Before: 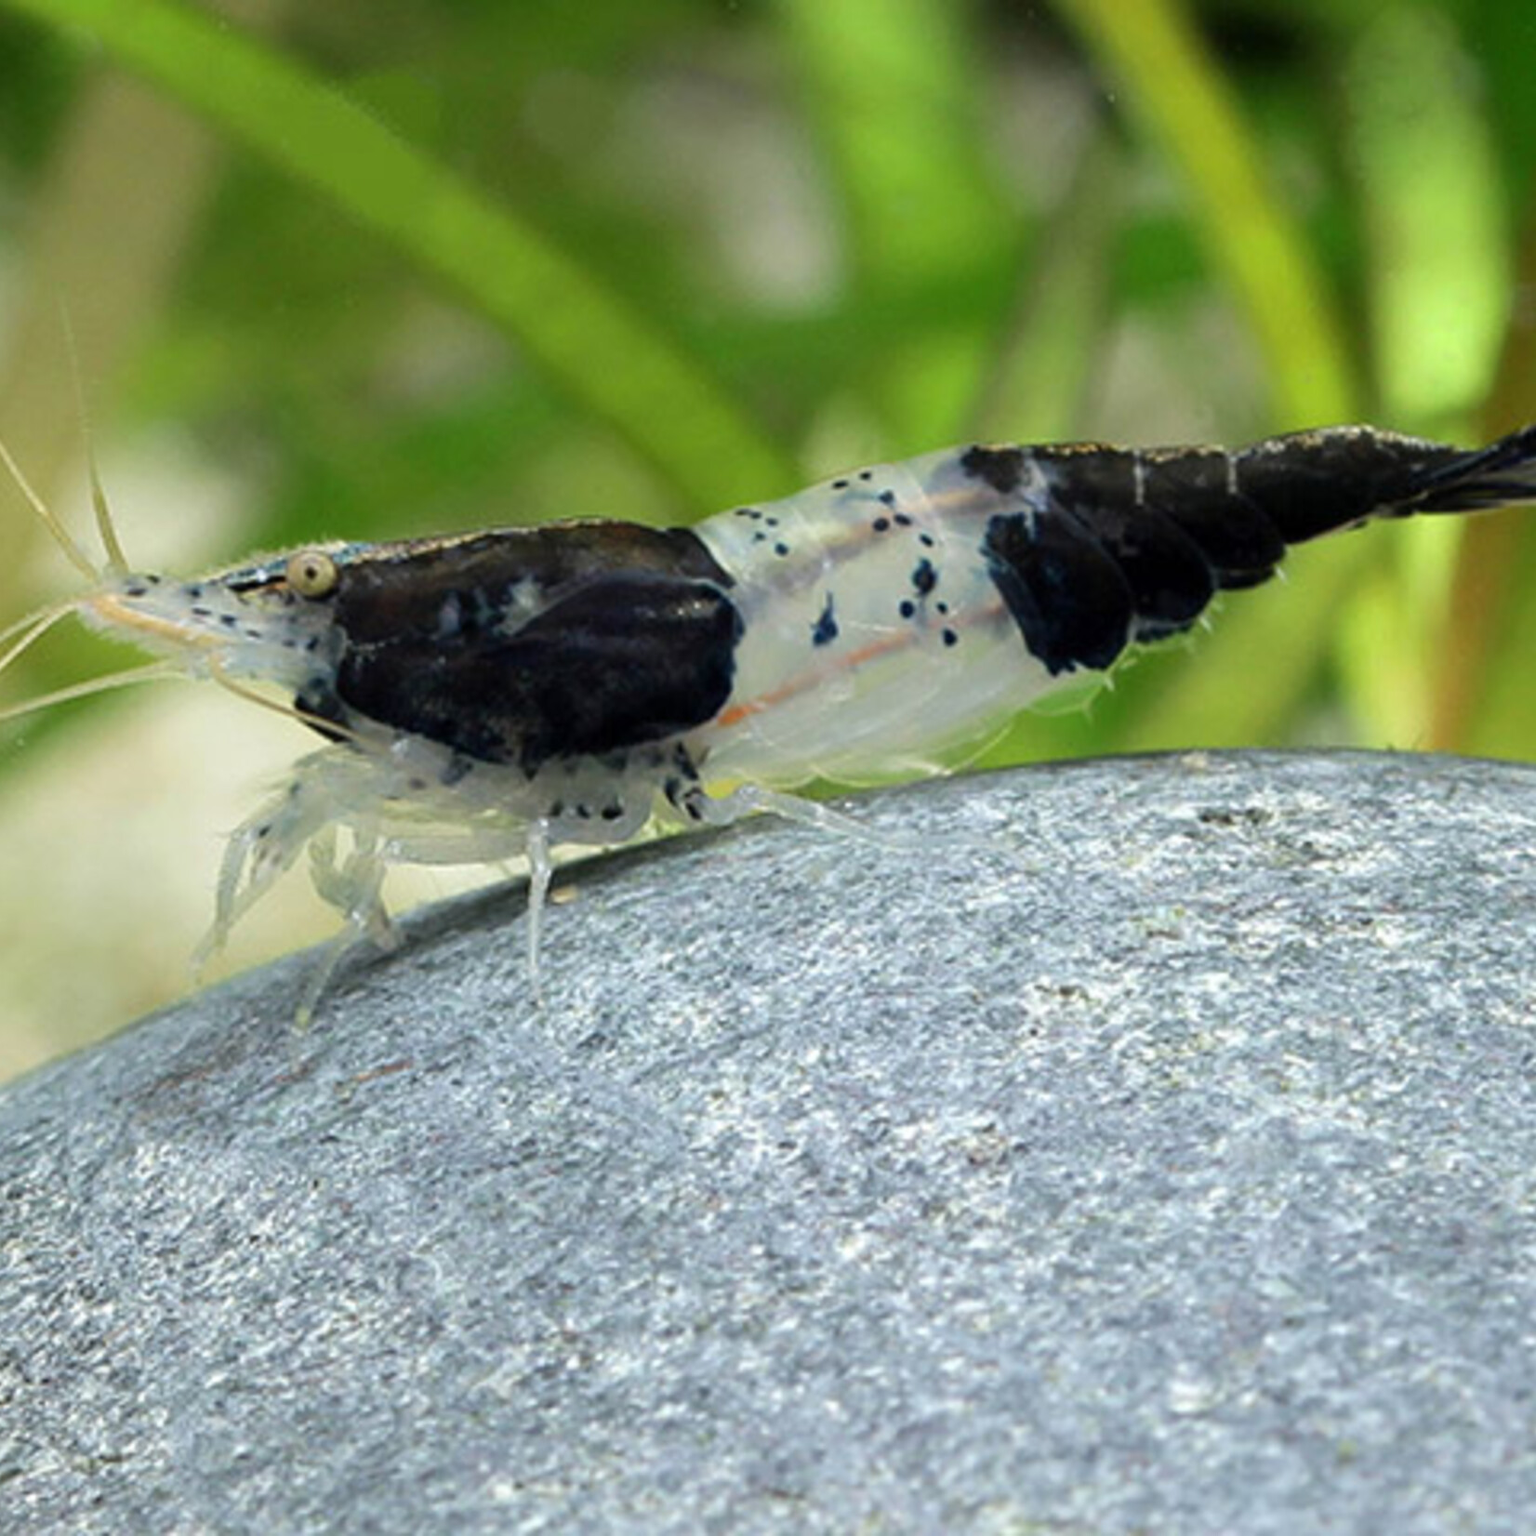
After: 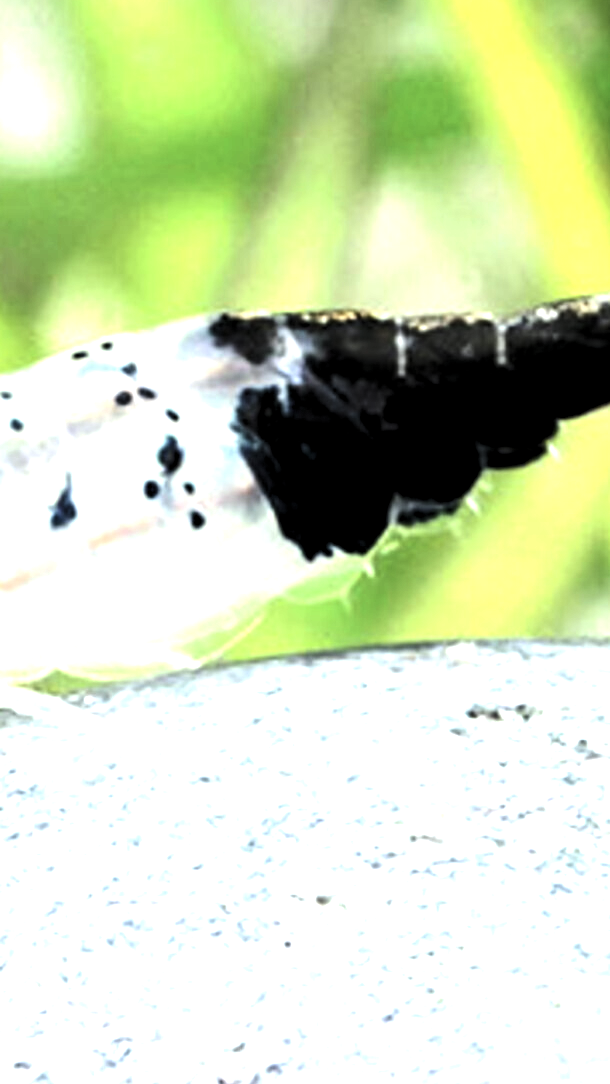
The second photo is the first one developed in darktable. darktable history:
crop and rotate: left 49.936%, top 10.094%, right 13.136%, bottom 24.256%
contrast brightness saturation: contrast 0.11, saturation -0.17
white balance: red 0.976, blue 1.04
exposure: black level correction 0, exposure 1.45 EV, compensate exposure bias true, compensate highlight preservation false
levels: levels [0.116, 0.574, 1]
color correction: saturation 0.99
tone equalizer: -8 EV -0.417 EV, -7 EV -0.389 EV, -6 EV -0.333 EV, -5 EV -0.222 EV, -3 EV 0.222 EV, -2 EV 0.333 EV, -1 EV 0.389 EV, +0 EV 0.417 EV, edges refinement/feathering 500, mask exposure compensation -1.57 EV, preserve details no
